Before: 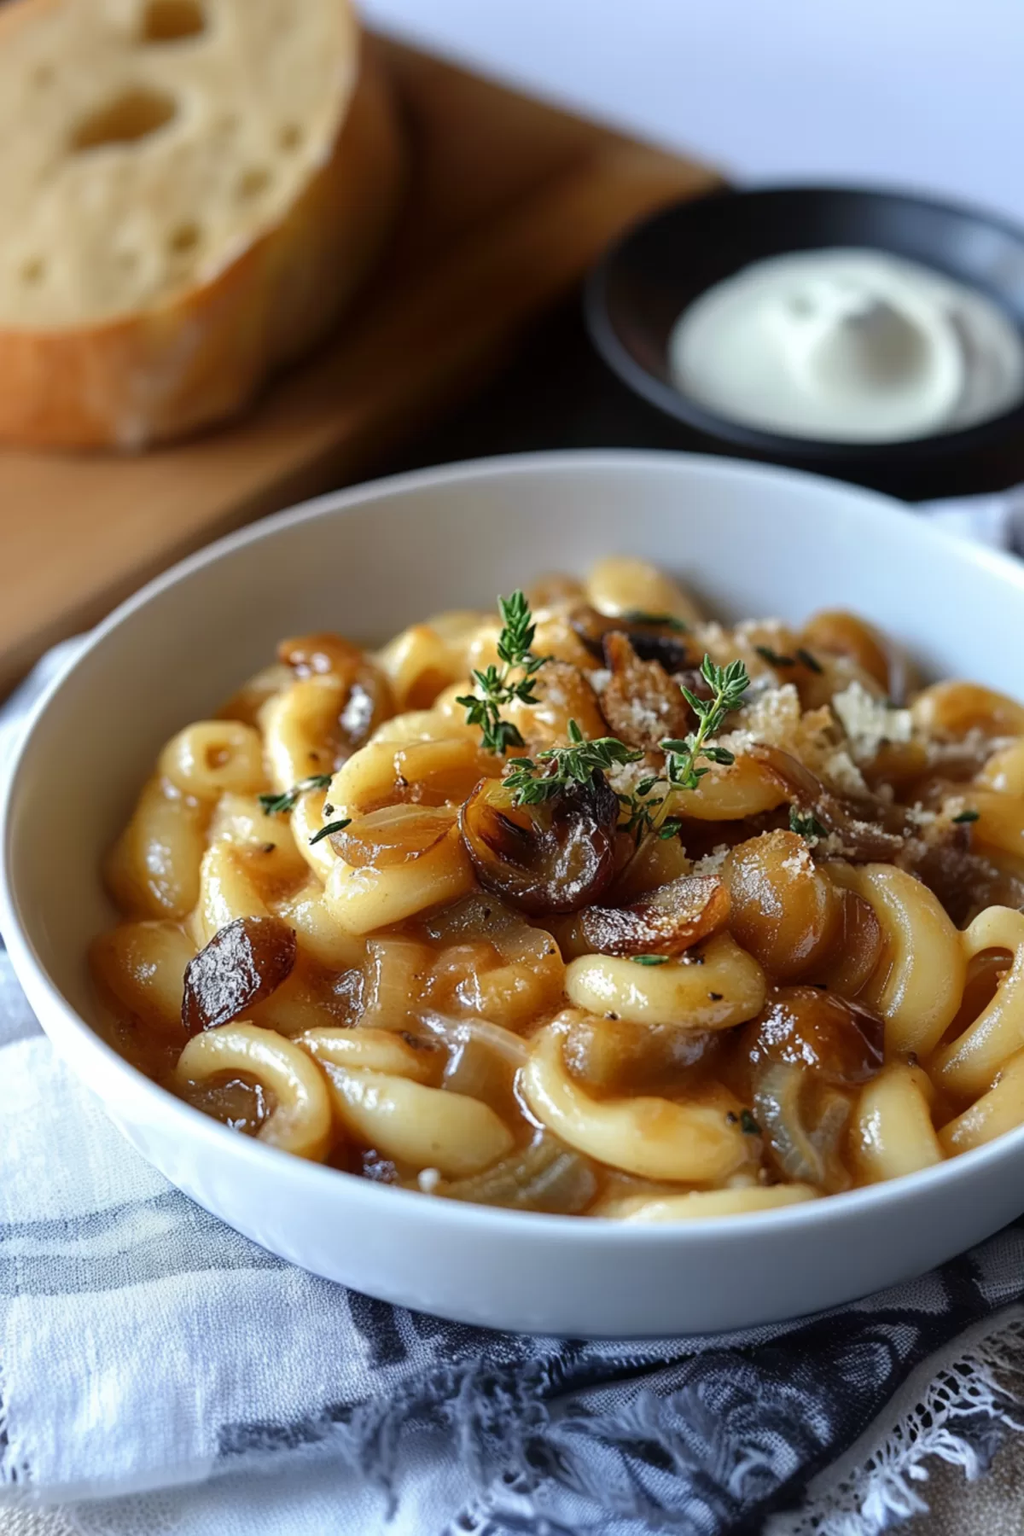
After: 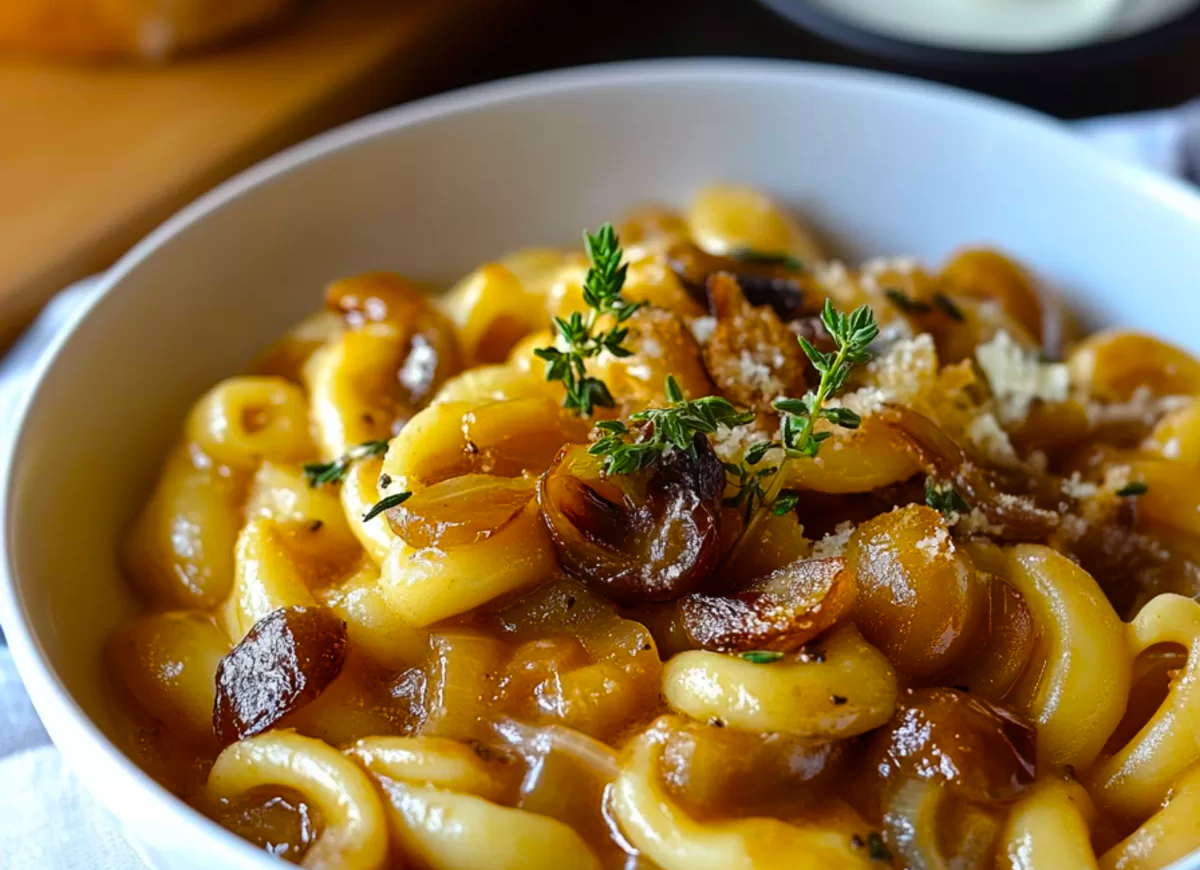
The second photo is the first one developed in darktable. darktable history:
color balance rgb: shadows lift › chroma 1.003%, shadows lift › hue 31.49°, power › hue 213.29°, linear chroma grading › global chroma 8.104%, perceptual saturation grading › global saturation 39.481%
crop and rotate: top 26.039%, bottom 25.598%
